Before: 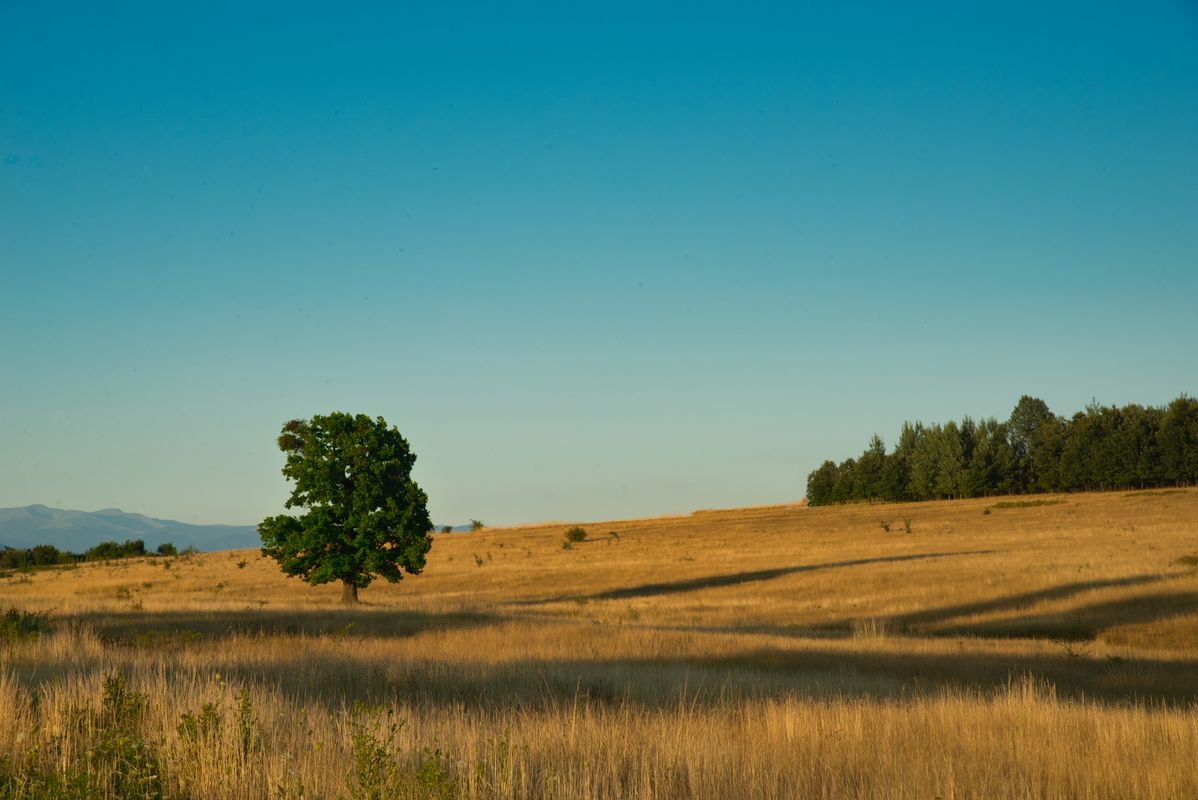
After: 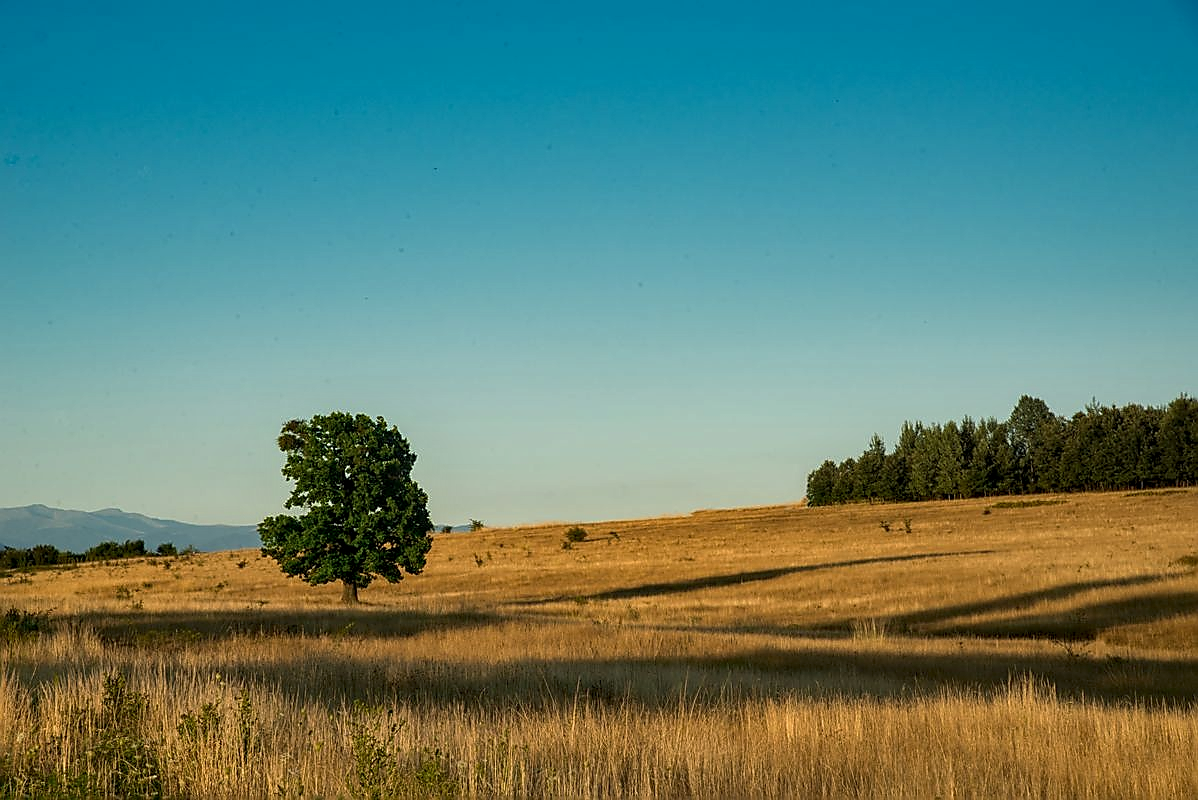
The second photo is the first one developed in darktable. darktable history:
sharpen: radius 1.4, amount 1.25, threshold 0.7
local contrast: detail 140%
